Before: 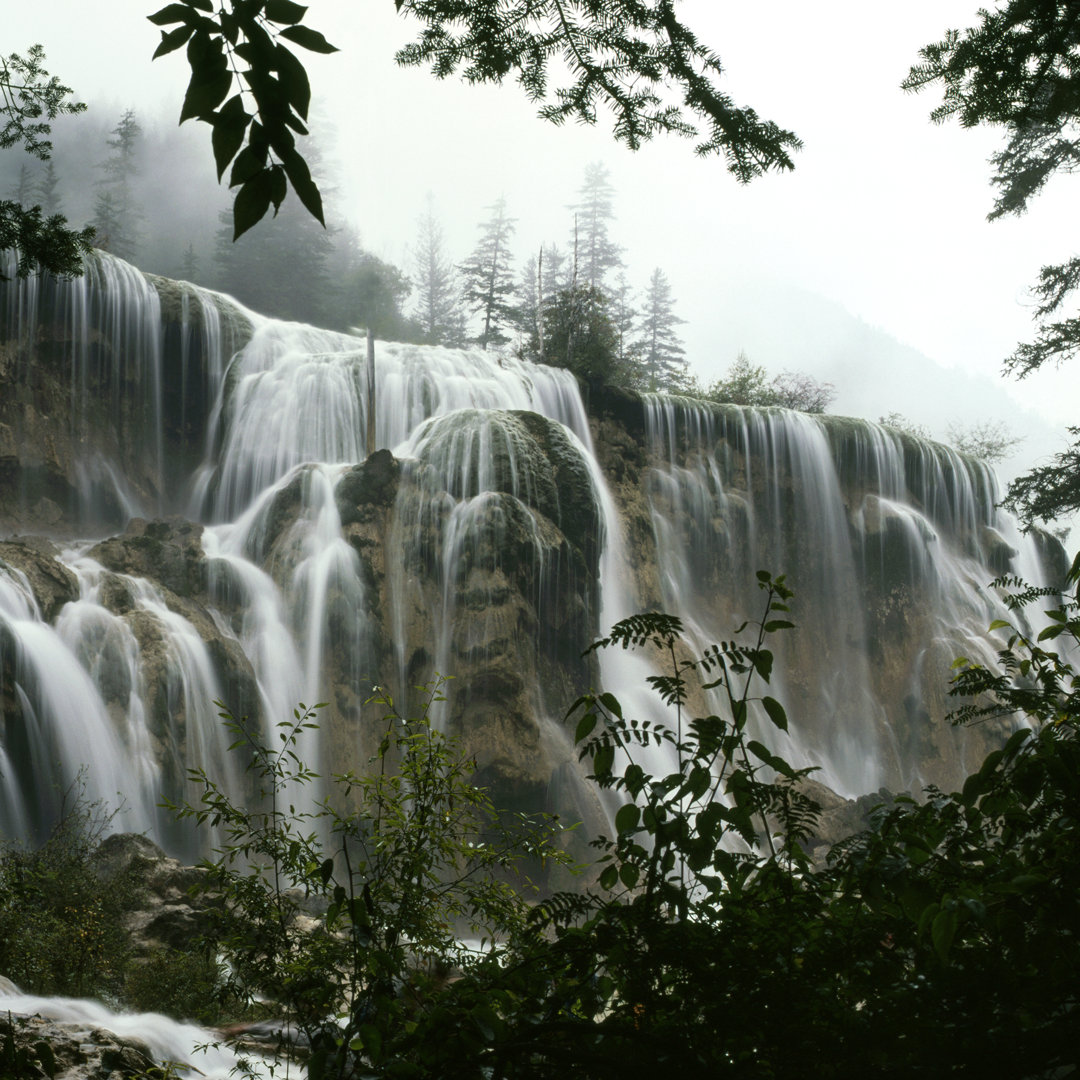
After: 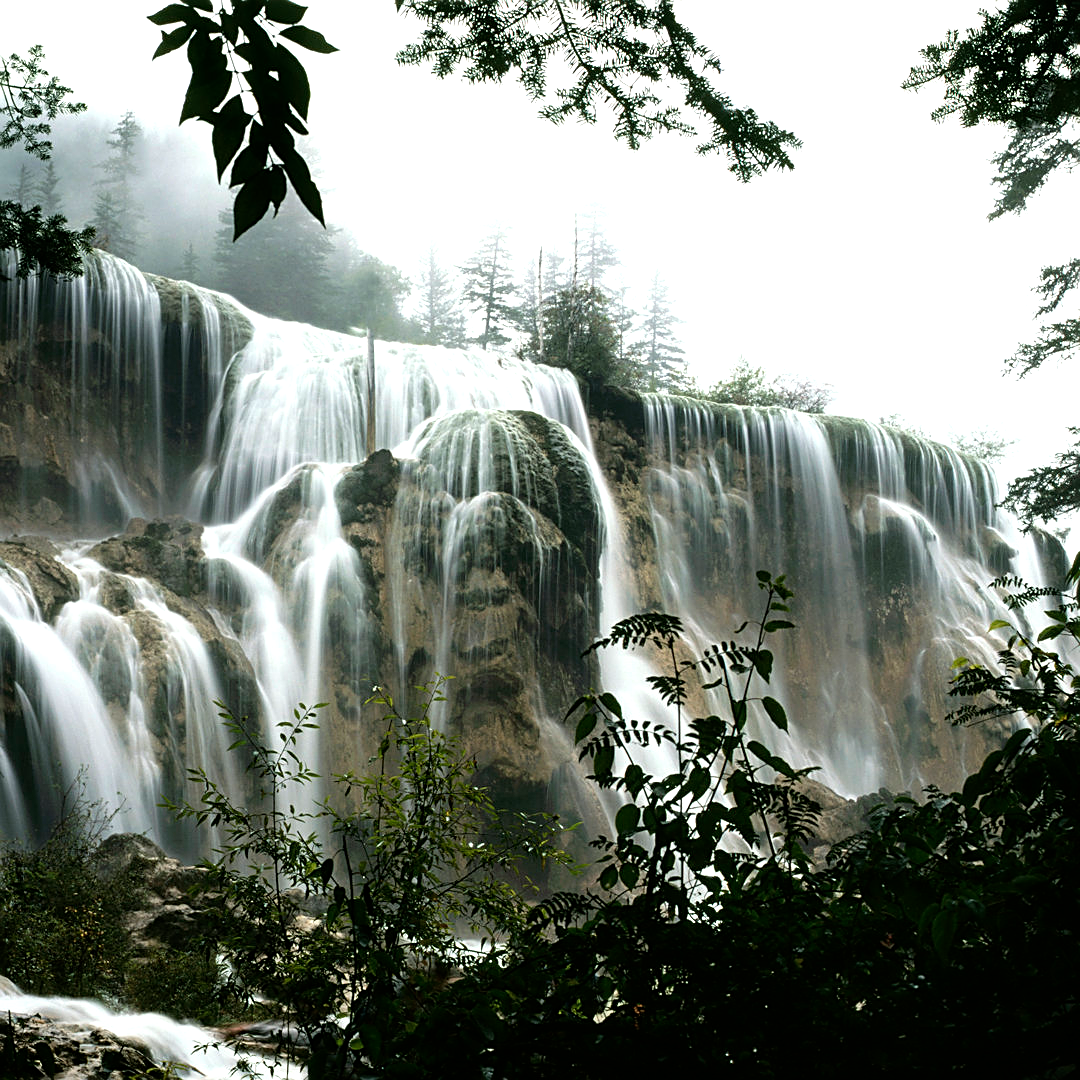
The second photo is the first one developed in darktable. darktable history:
sharpen: on, module defaults
tone equalizer: -8 EV -0.726 EV, -7 EV -0.72 EV, -6 EV -0.595 EV, -5 EV -0.411 EV, -3 EV 0.368 EV, -2 EV 0.6 EV, -1 EV 0.678 EV, +0 EV 0.722 EV
